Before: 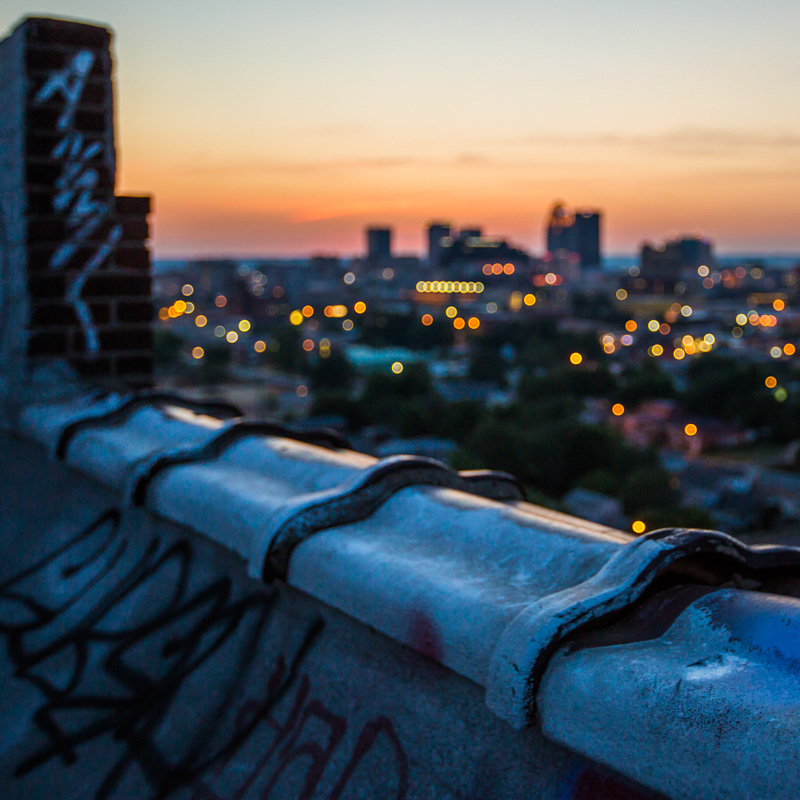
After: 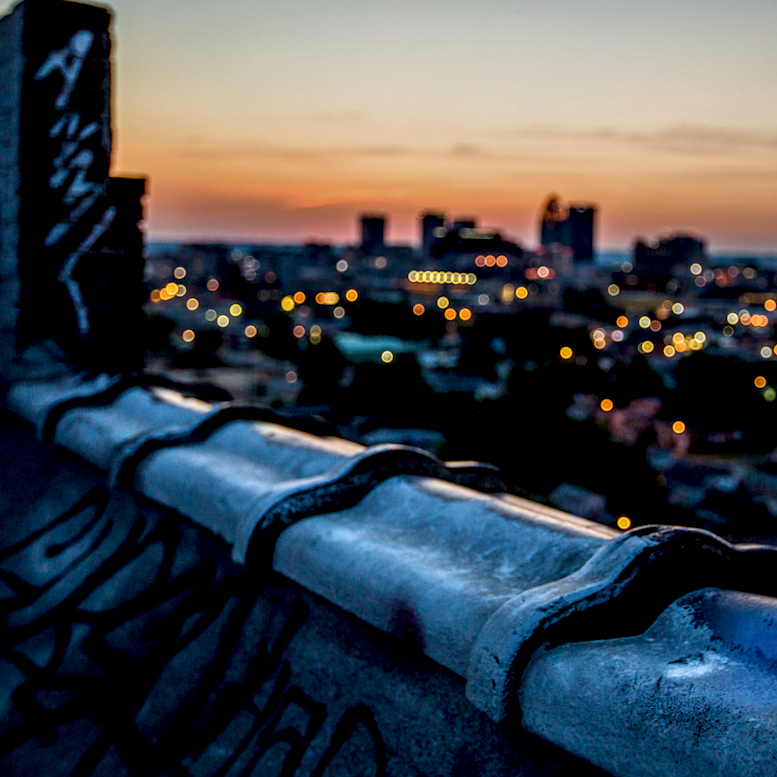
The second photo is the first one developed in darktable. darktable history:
local contrast: highlights 65%, shadows 54%, detail 169%, midtone range 0.514
crop and rotate: angle -1.69°
exposure: black level correction 0.011, exposure -0.478 EV, compensate highlight preservation false
